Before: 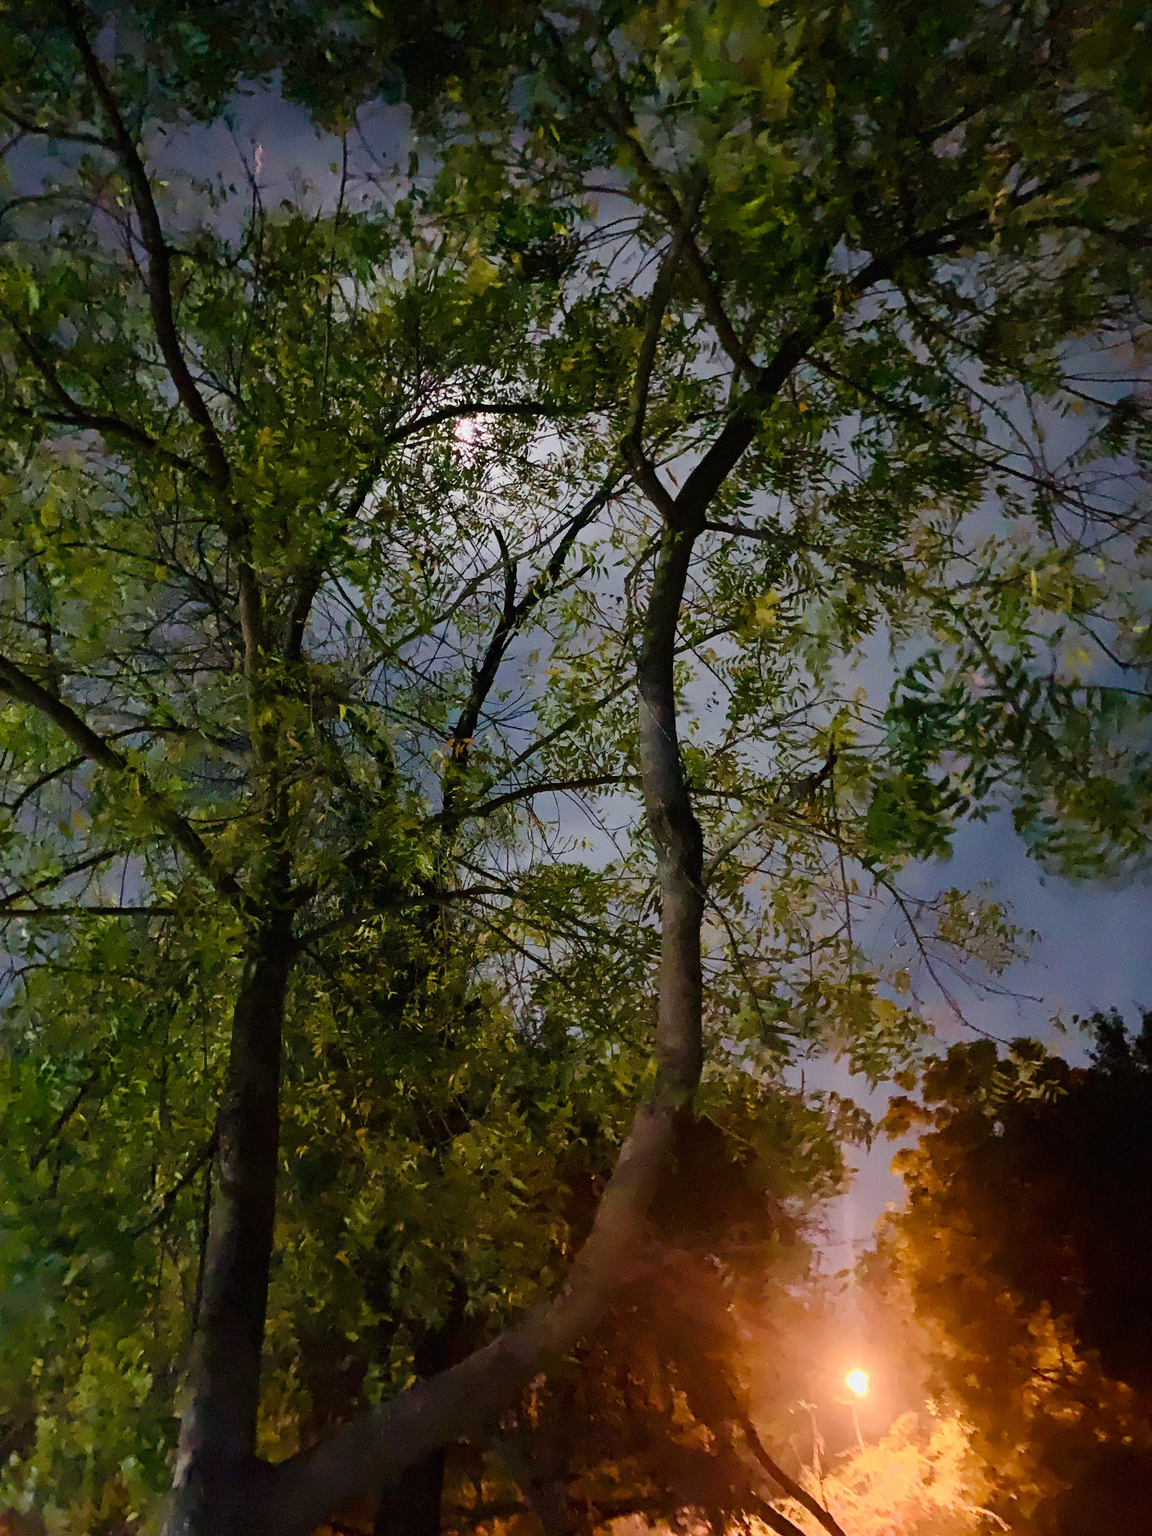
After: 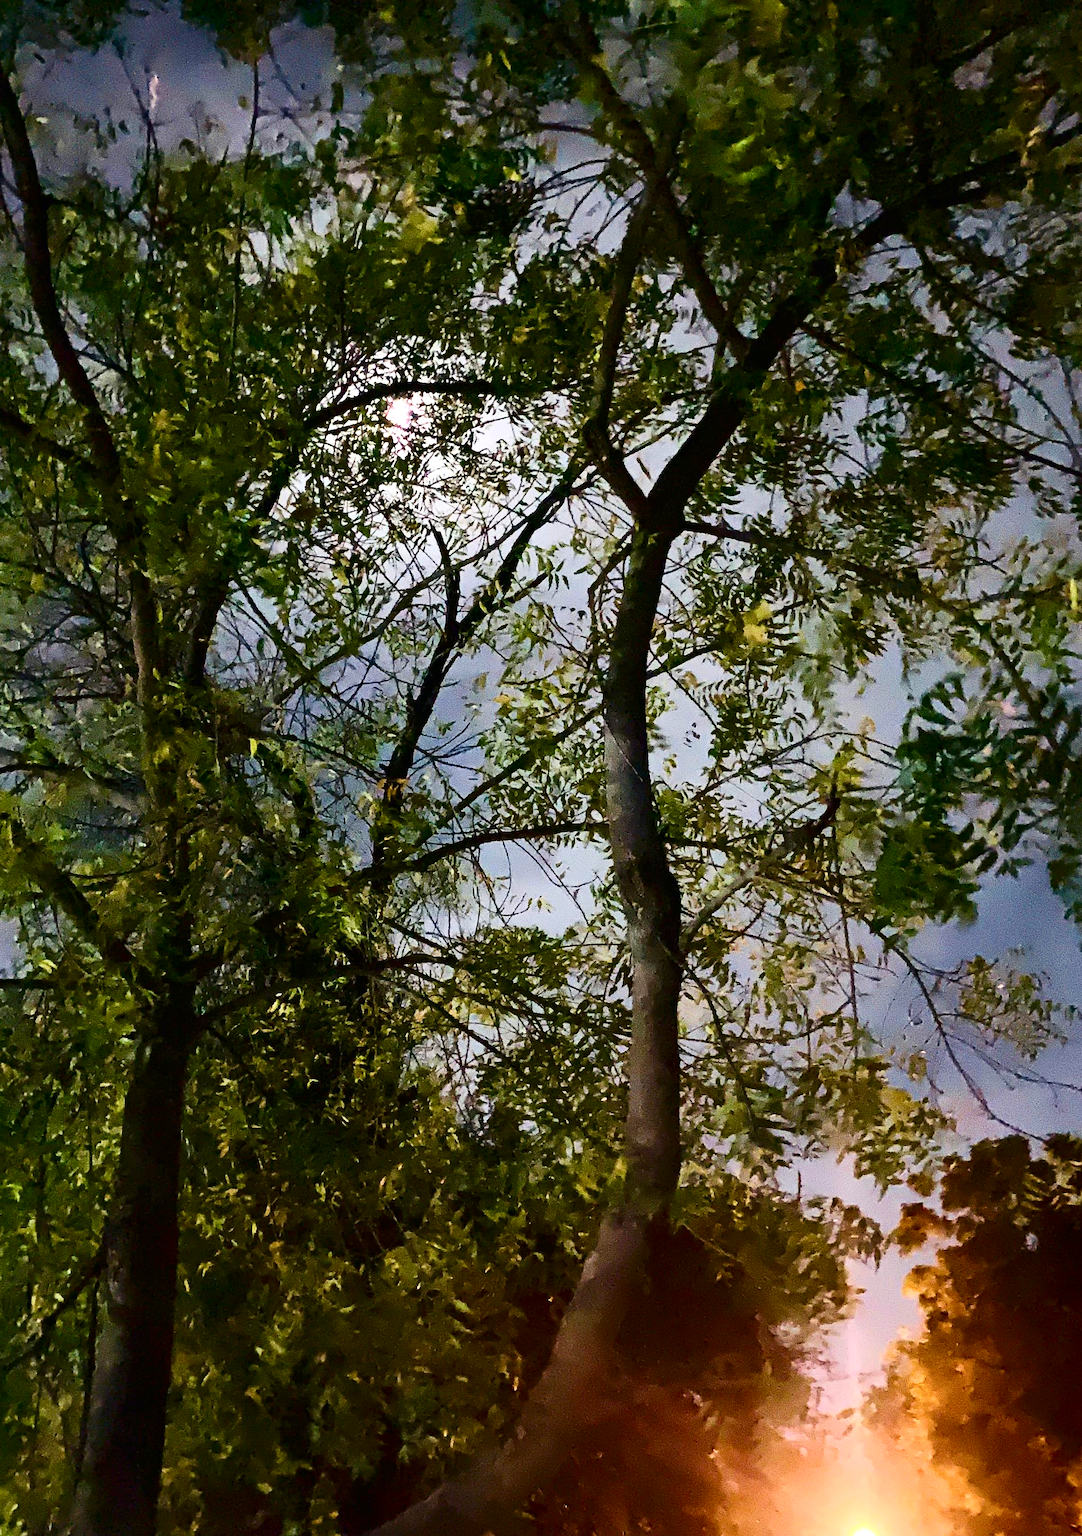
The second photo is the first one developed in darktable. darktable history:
exposure: exposure 0.6 EV, compensate highlight preservation false
crop: left 11.225%, top 5.381%, right 9.565%, bottom 10.314%
contrast brightness saturation: contrast 0.28
